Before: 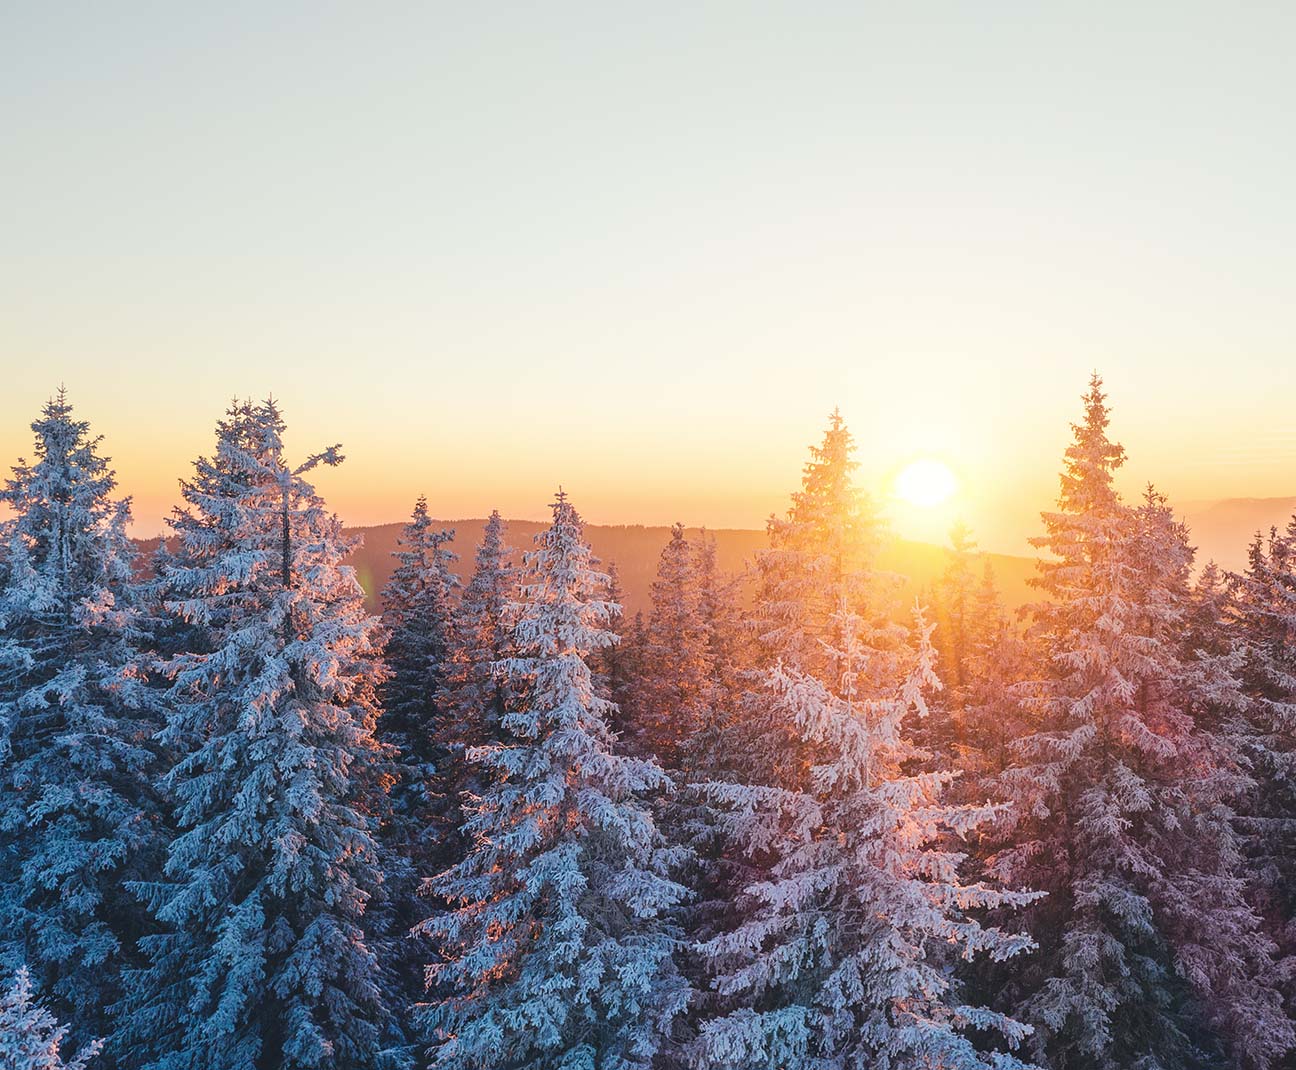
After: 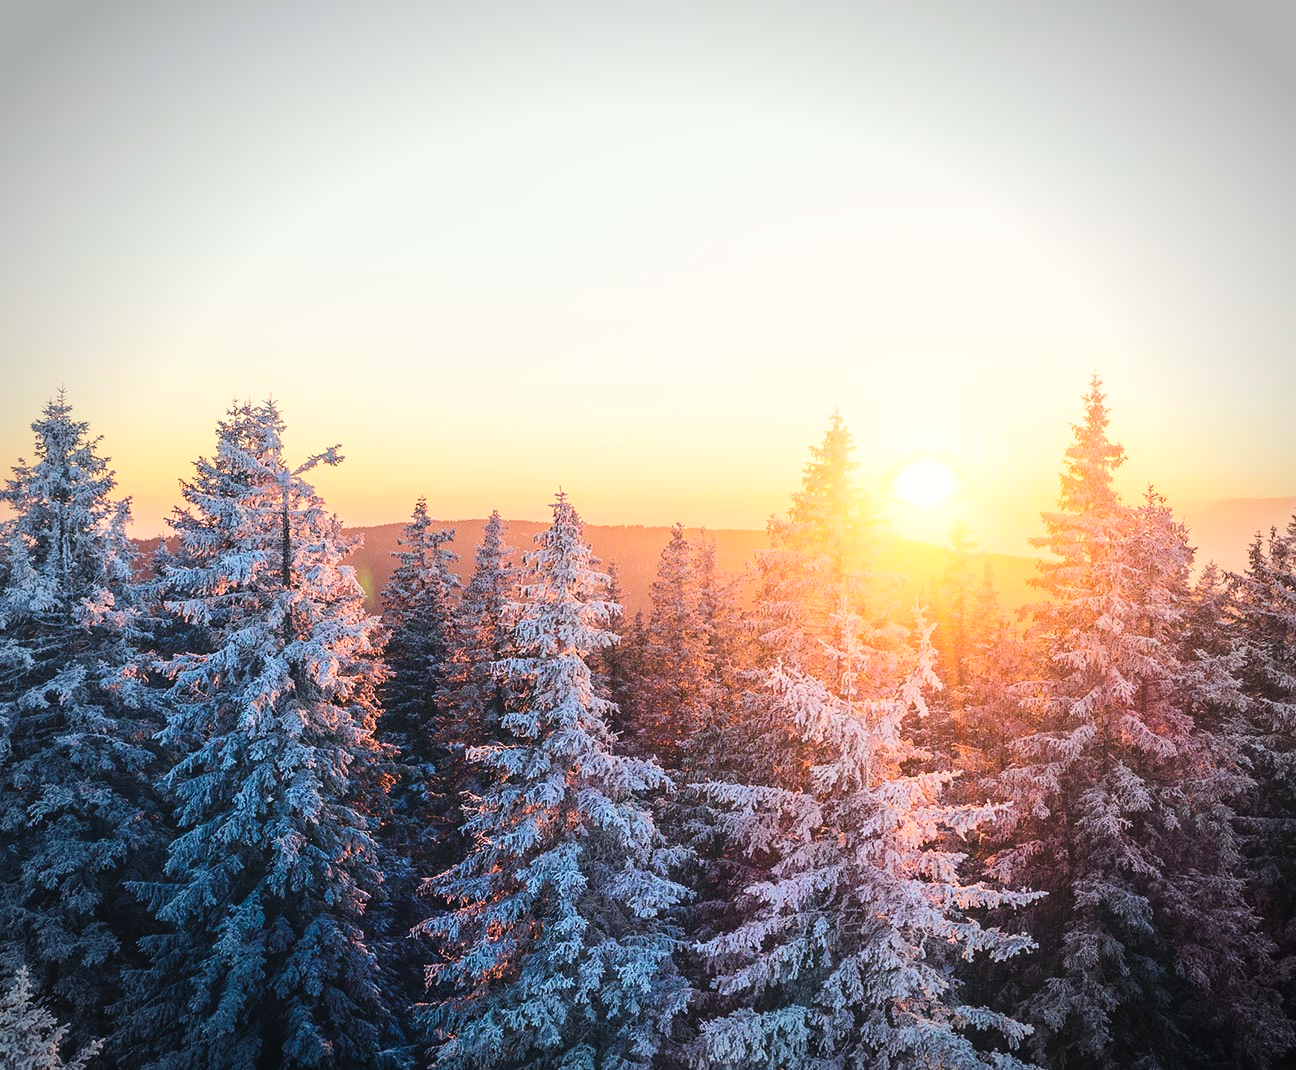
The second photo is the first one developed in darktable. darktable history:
shadows and highlights: shadows -69.5, highlights 34.94, soften with gaussian
tone curve: curves: ch0 [(0, 0.003) (0.117, 0.101) (0.257, 0.246) (0.408, 0.432) (0.632, 0.716) (0.795, 0.884) (1, 1)]; ch1 [(0, 0) (0.227, 0.197) (0.405, 0.421) (0.501, 0.501) (0.522, 0.526) (0.546, 0.564) (0.589, 0.602) (0.696, 0.761) (0.976, 0.992)]; ch2 [(0, 0) (0.208, 0.176) (0.377, 0.38) (0.5, 0.5) (0.537, 0.534) (0.571, 0.577) (0.627, 0.64) (0.698, 0.76) (1, 1)], color space Lab, linked channels, preserve colors none
vignetting: automatic ratio true, unbound false
